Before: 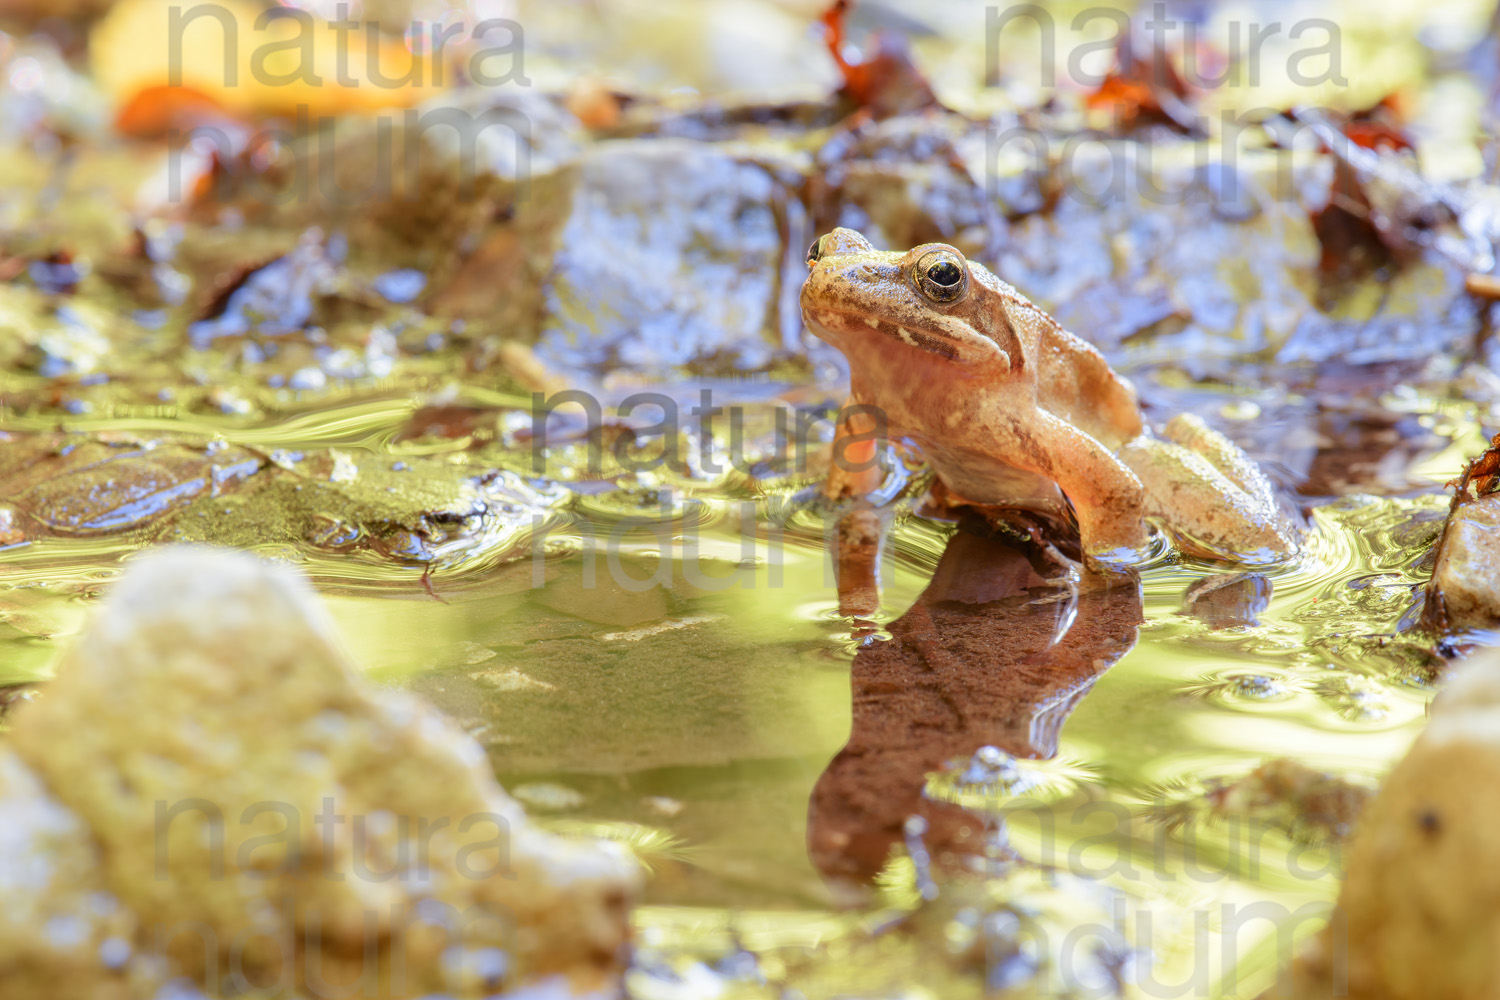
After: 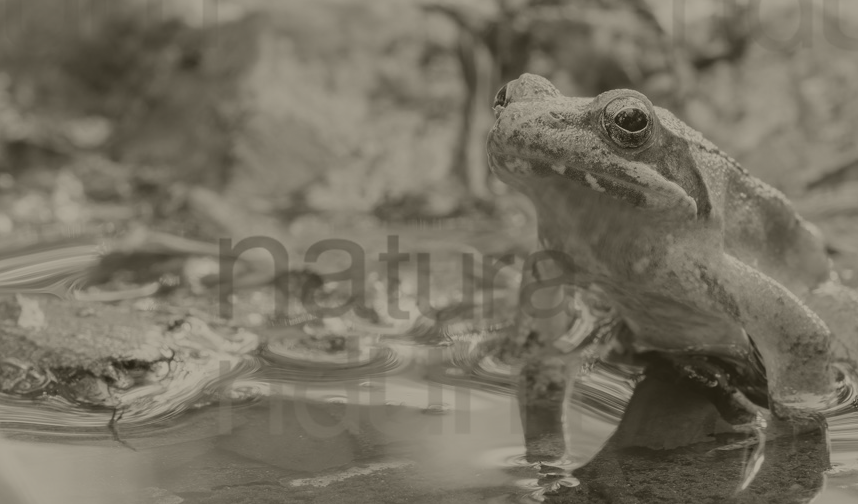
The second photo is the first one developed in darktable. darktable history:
crop: left 20.932%, top 15.471%, right 21.848%, bottom 34.081%
tone equalizer: on, module defaults
colorize: hue 41.44°, saturation 22%, source mix 60%, lightness 10.61%
contrast brightness saturation: contrast 0.1, saturation -0.36
white balance: red 0.766, blue 1.537
